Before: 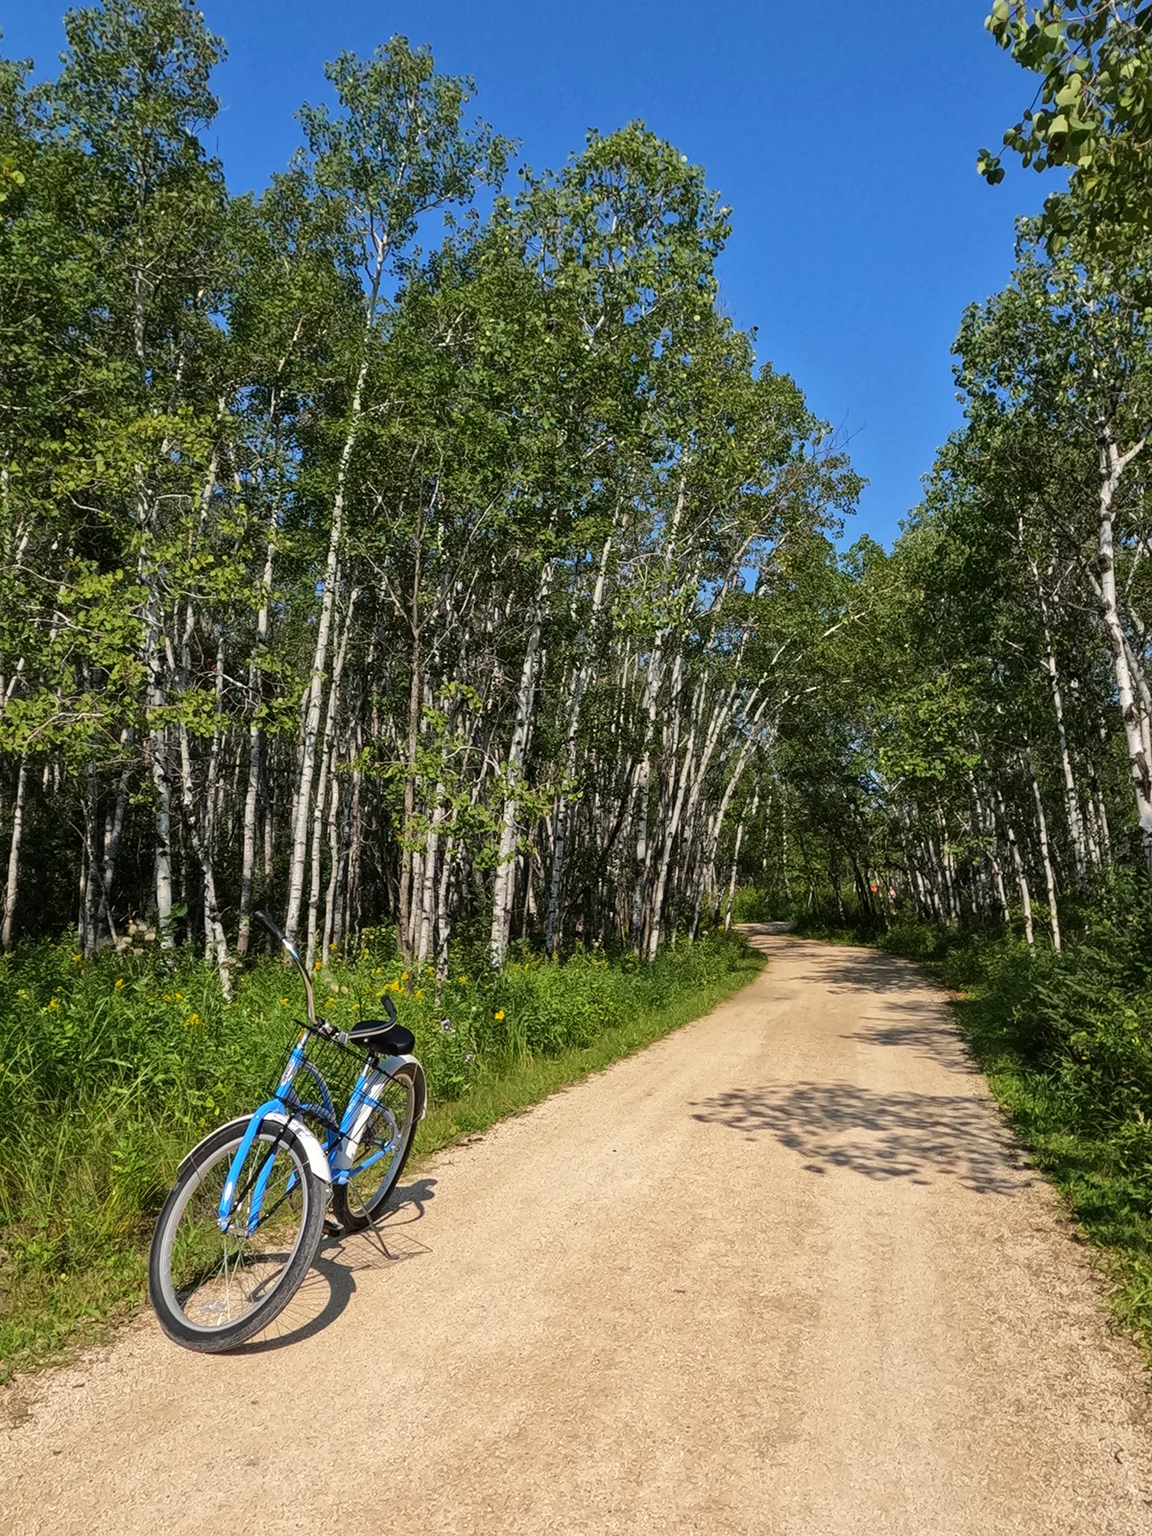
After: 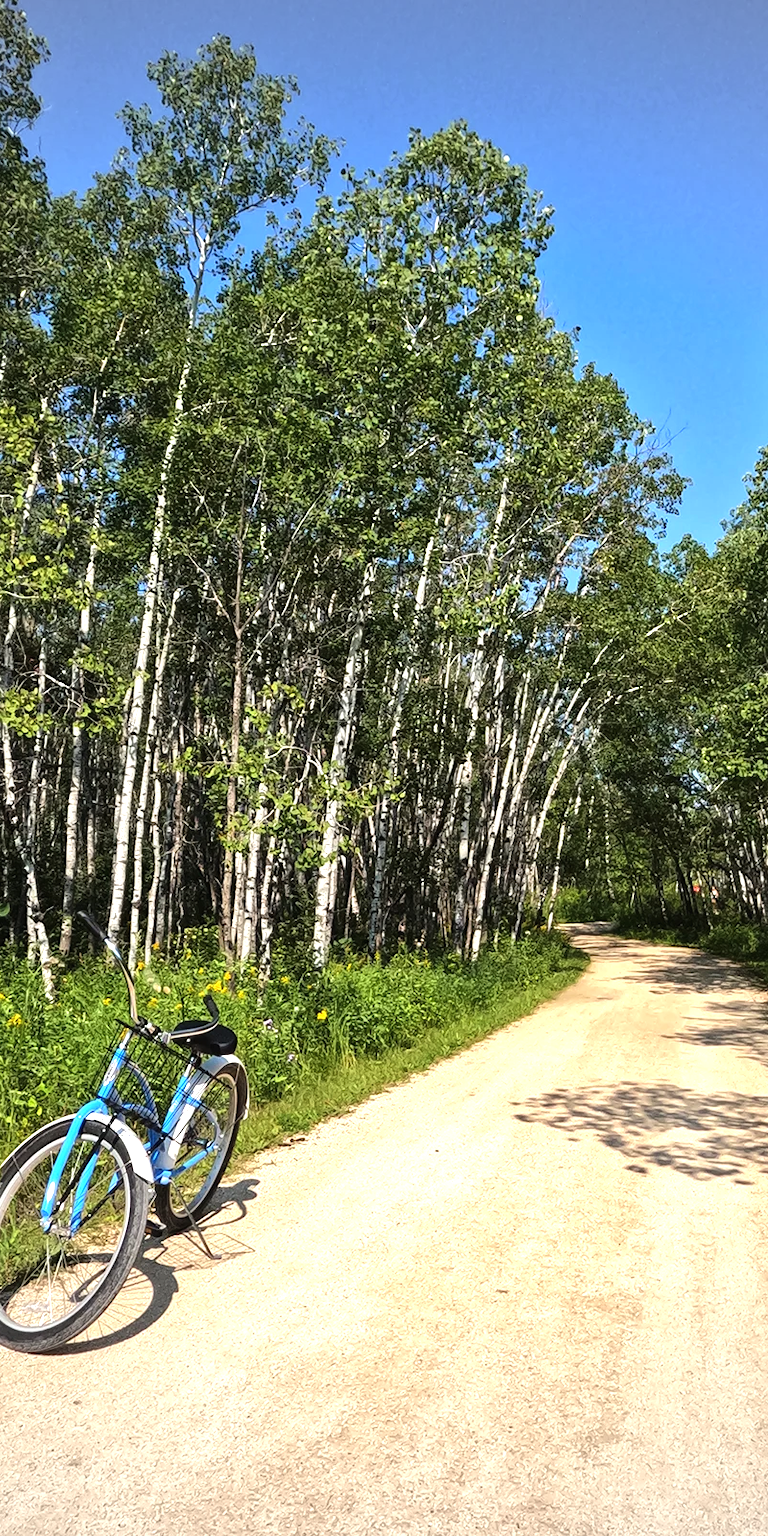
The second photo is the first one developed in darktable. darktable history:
tone equalizer: -8 EV -0.443 EV, -7 EV -0.423 EV, -6 EV -0.366 EV, -5 EV -0.246 EV, -3 EV 0.199 EV, -2 EV 0.343 EV, -1 EV 0.397 EV, +0 EV 0.391 EV, edges refinement/feathering 500, mask exposure compensation -1.57 EV, preserve details no
vignetting: fall-off start 85.96%, fall-off radius 80.51%, saturation -0.652, width/height ratio 1.214
crop: left 15.418%, right 17.905%
exposure: black level correction -0.002, exposure 0.541 EV, compensate highlight preservation false
base curve: curves: ch0 [(0, 0) (0.472, 0.455) (1, 1)]
